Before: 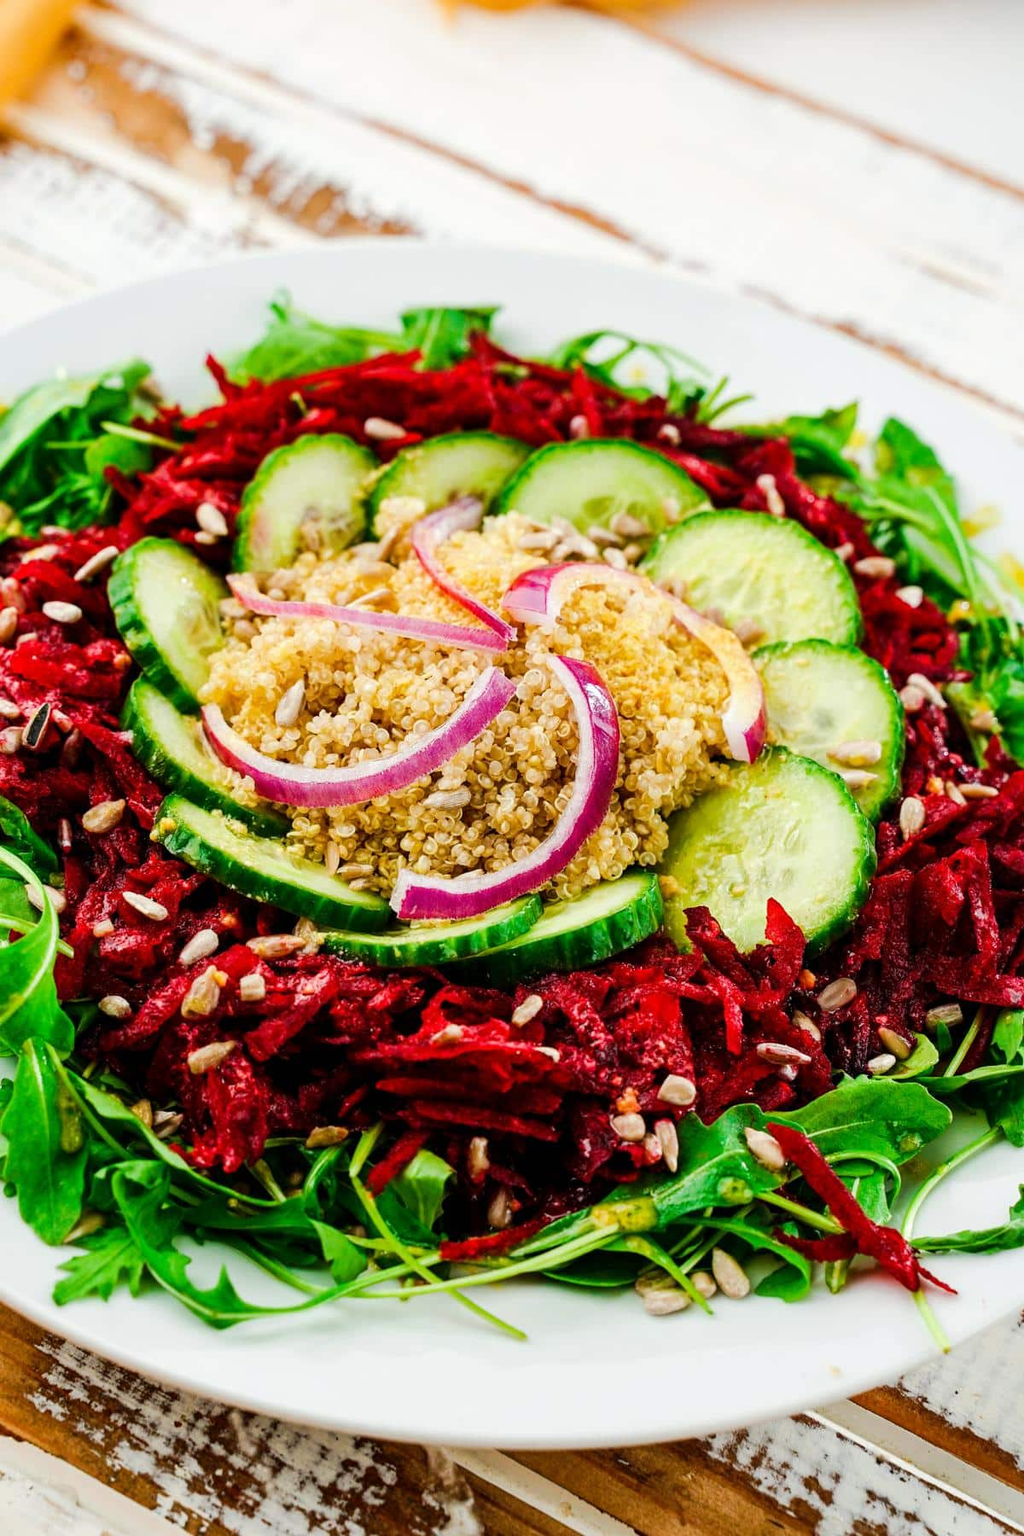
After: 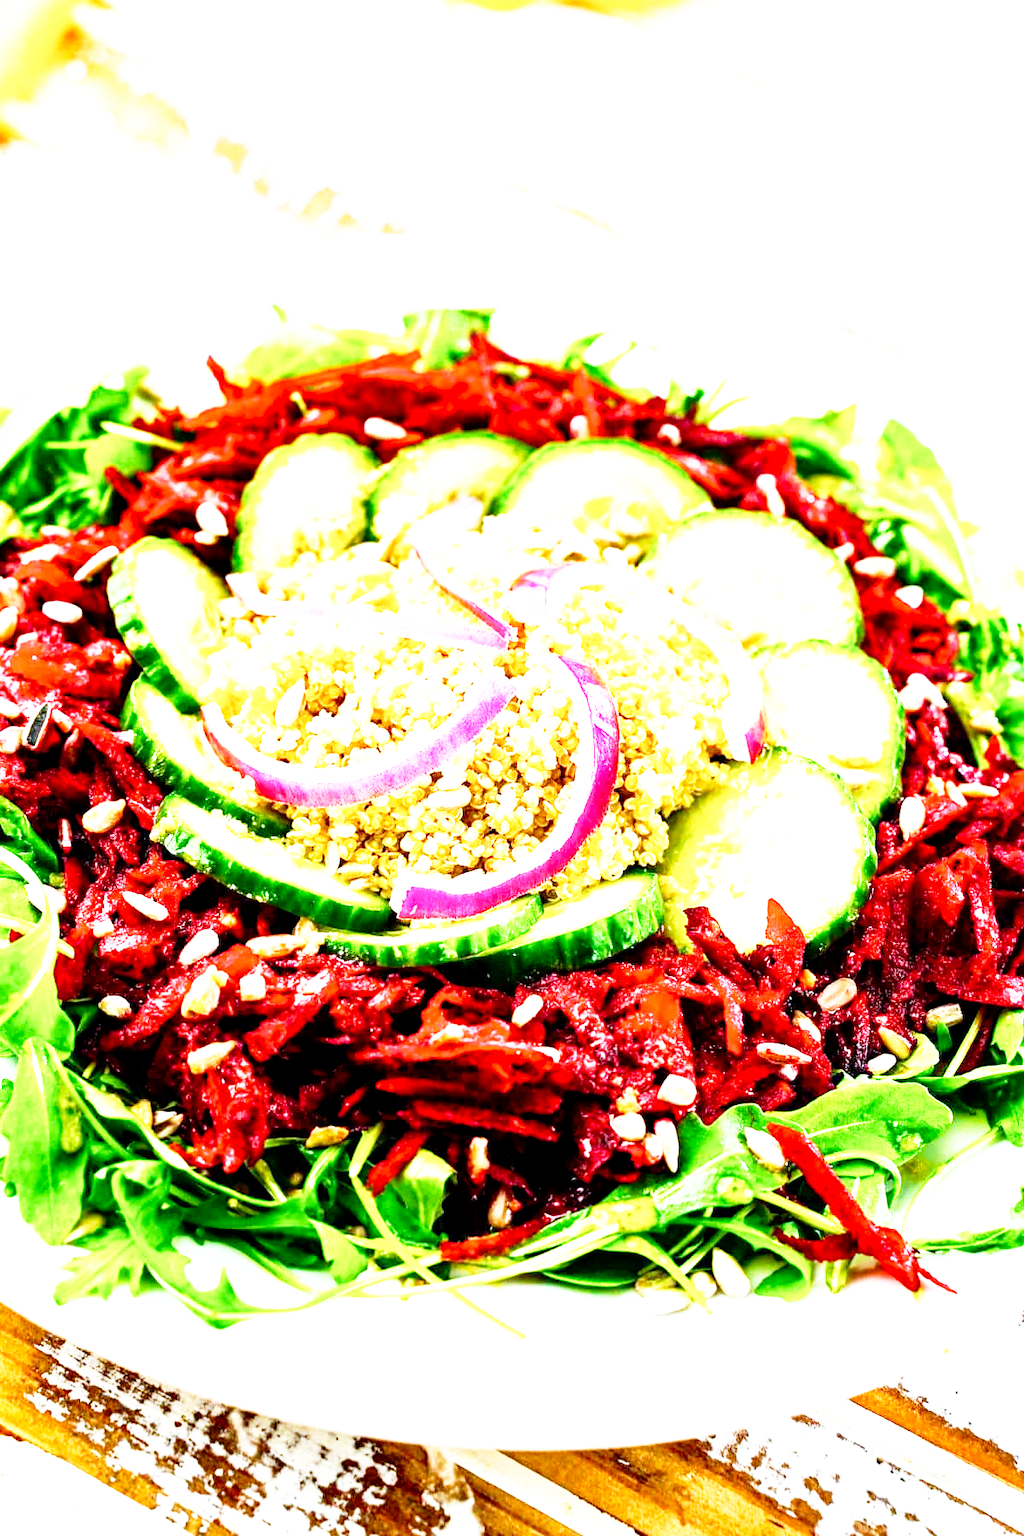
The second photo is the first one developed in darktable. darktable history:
exposure: black level correction 0.001, exposure 1.3 EV, compensate highlight preservation false
white balance: red 0.924, blue 1.095
base curve: curves: ch0 [(0, 0) (0.012, 0.01) (0.073, 0.168) (0.31, 0.711) (0.645, 0.957) (1, 1)], preserve colors none
